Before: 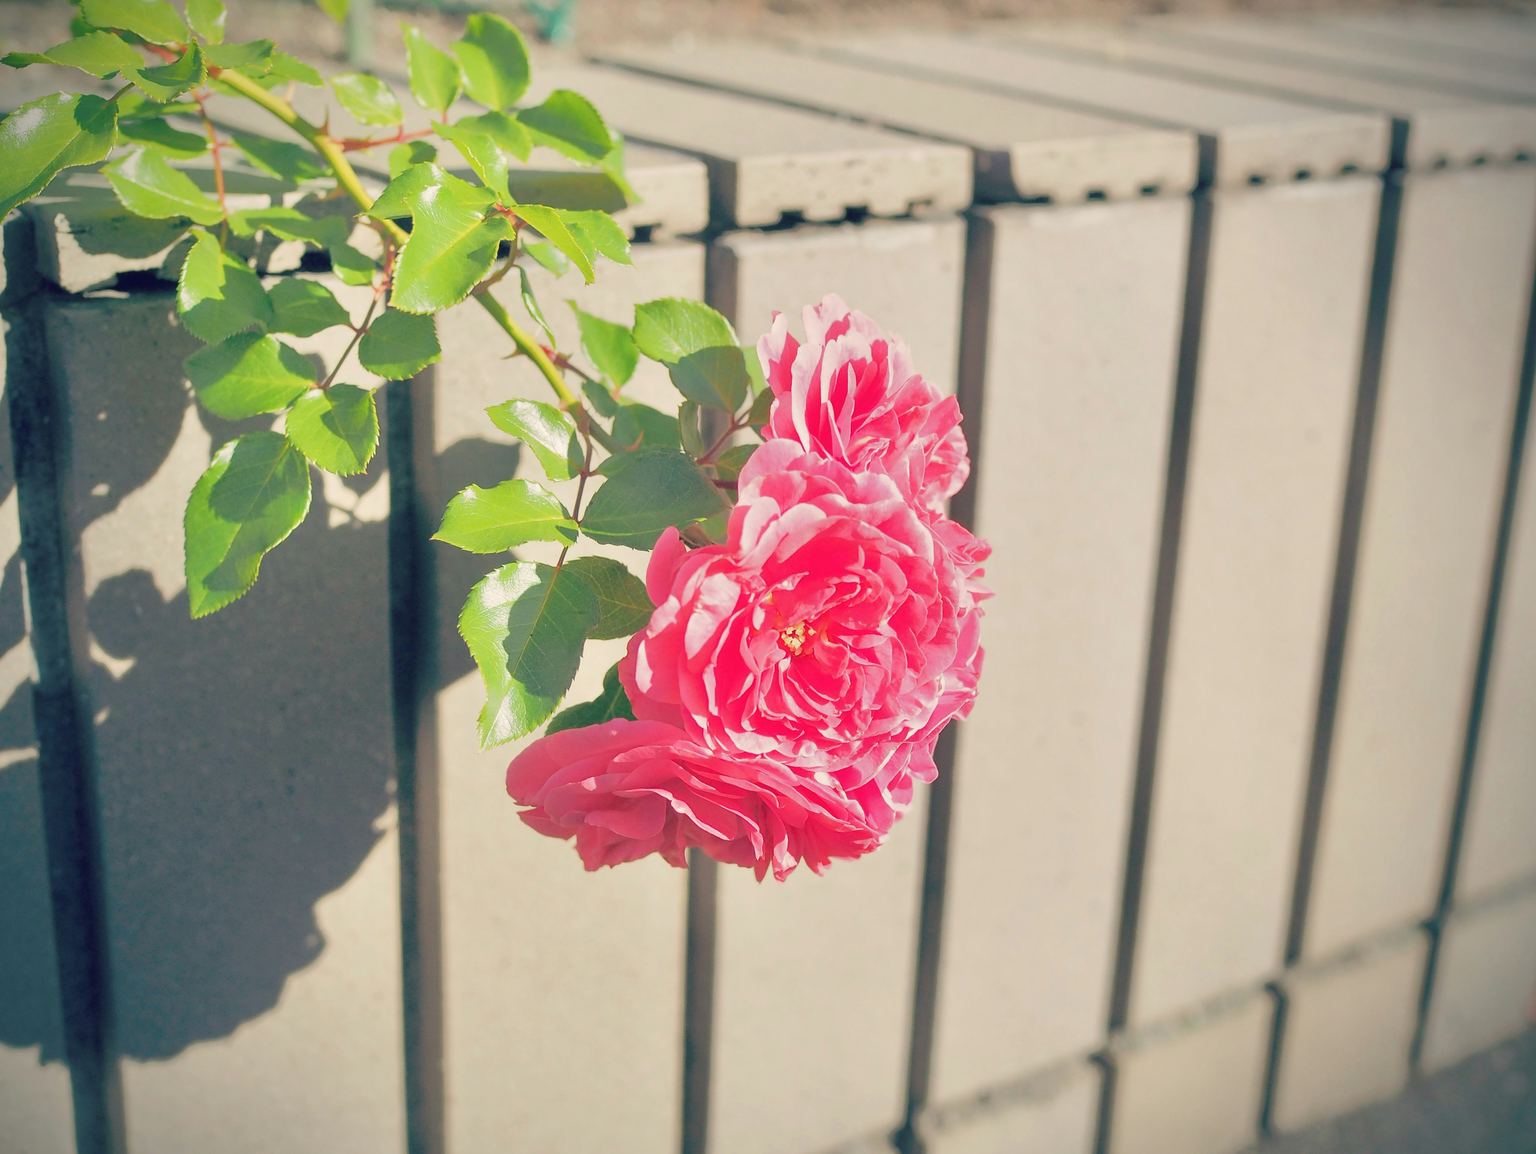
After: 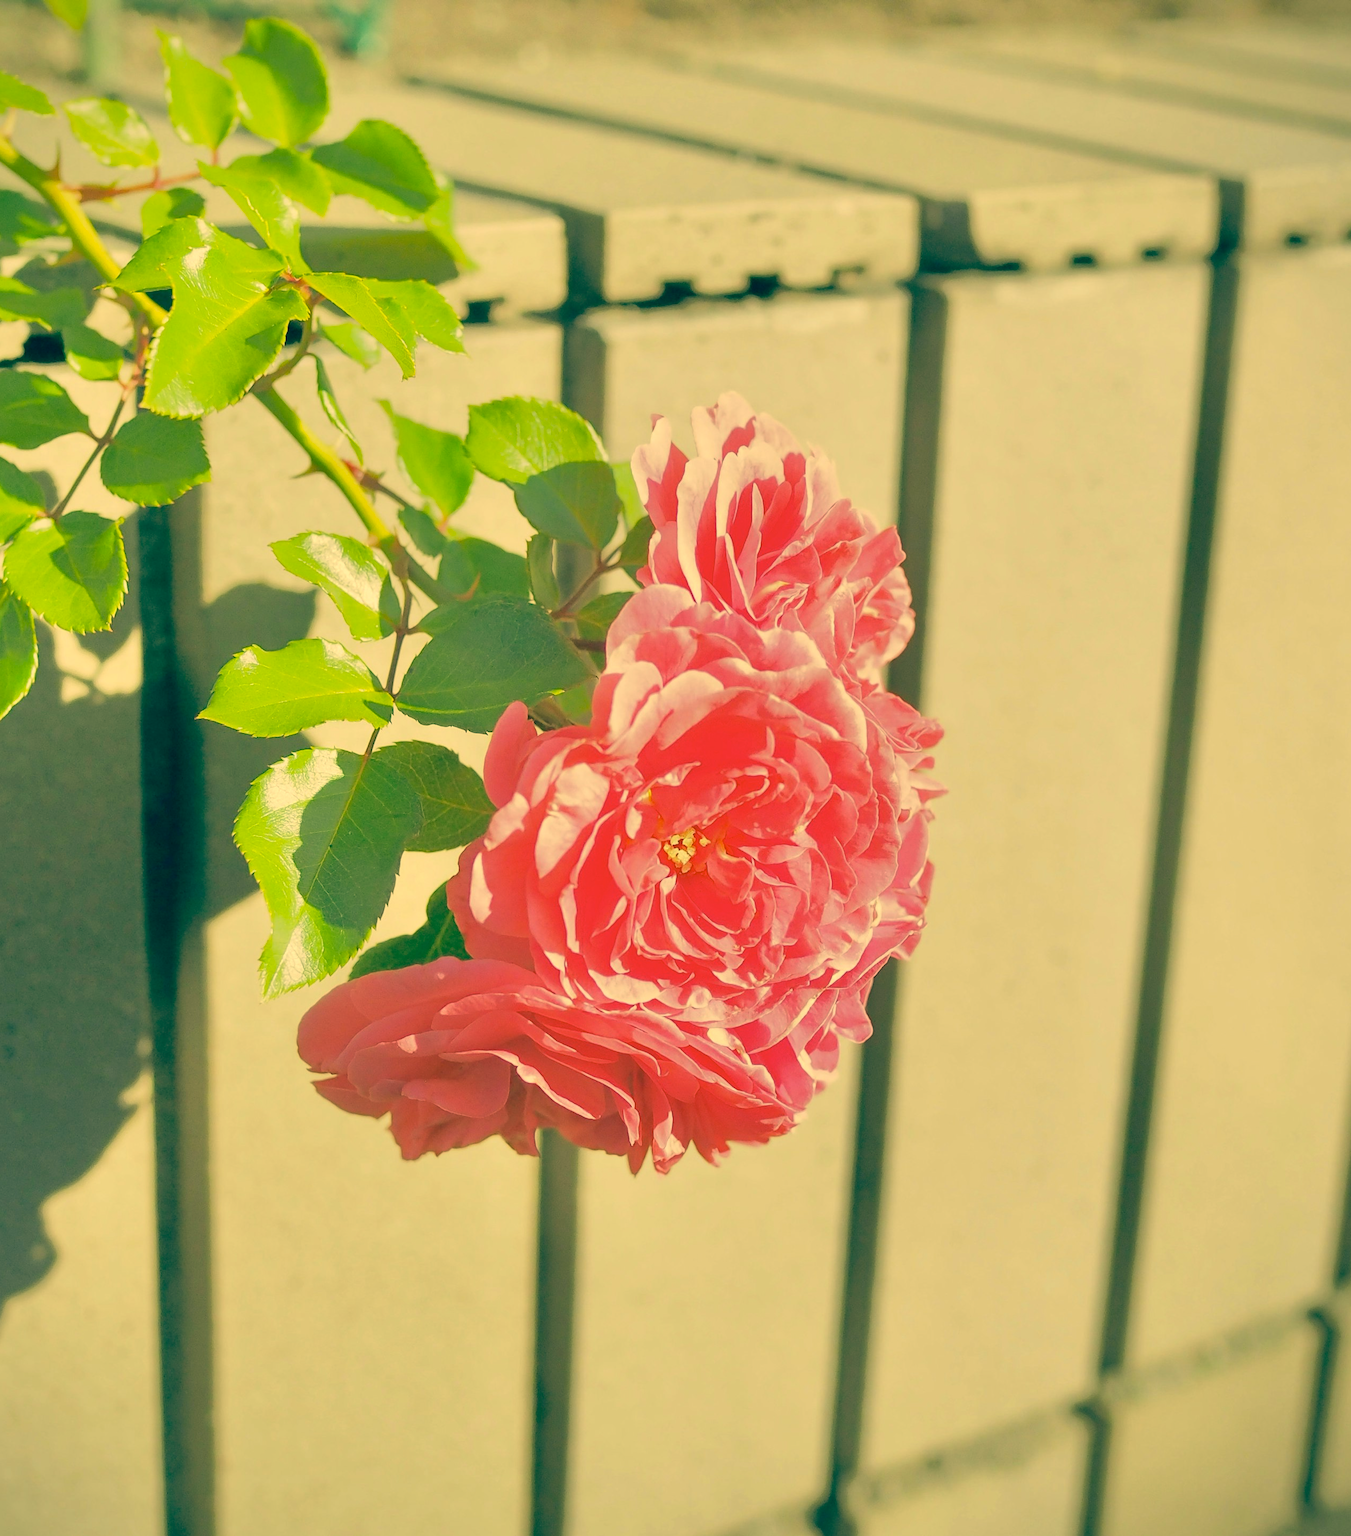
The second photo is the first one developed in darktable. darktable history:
crop and rotate: left 18.442%, right 15.508%
color correction: highlights a* 5.62, highlights b* 33.57, shadows a* -25.86, shadows b* 4.02
